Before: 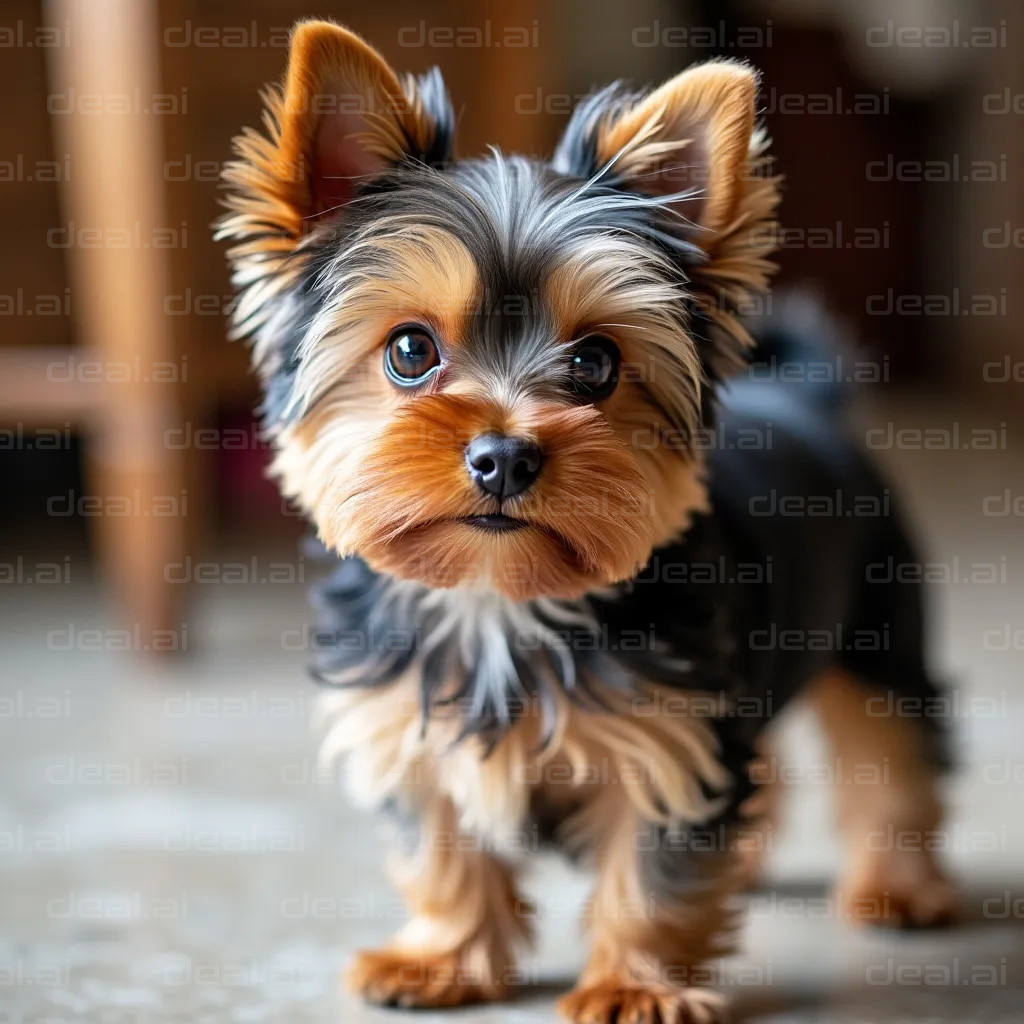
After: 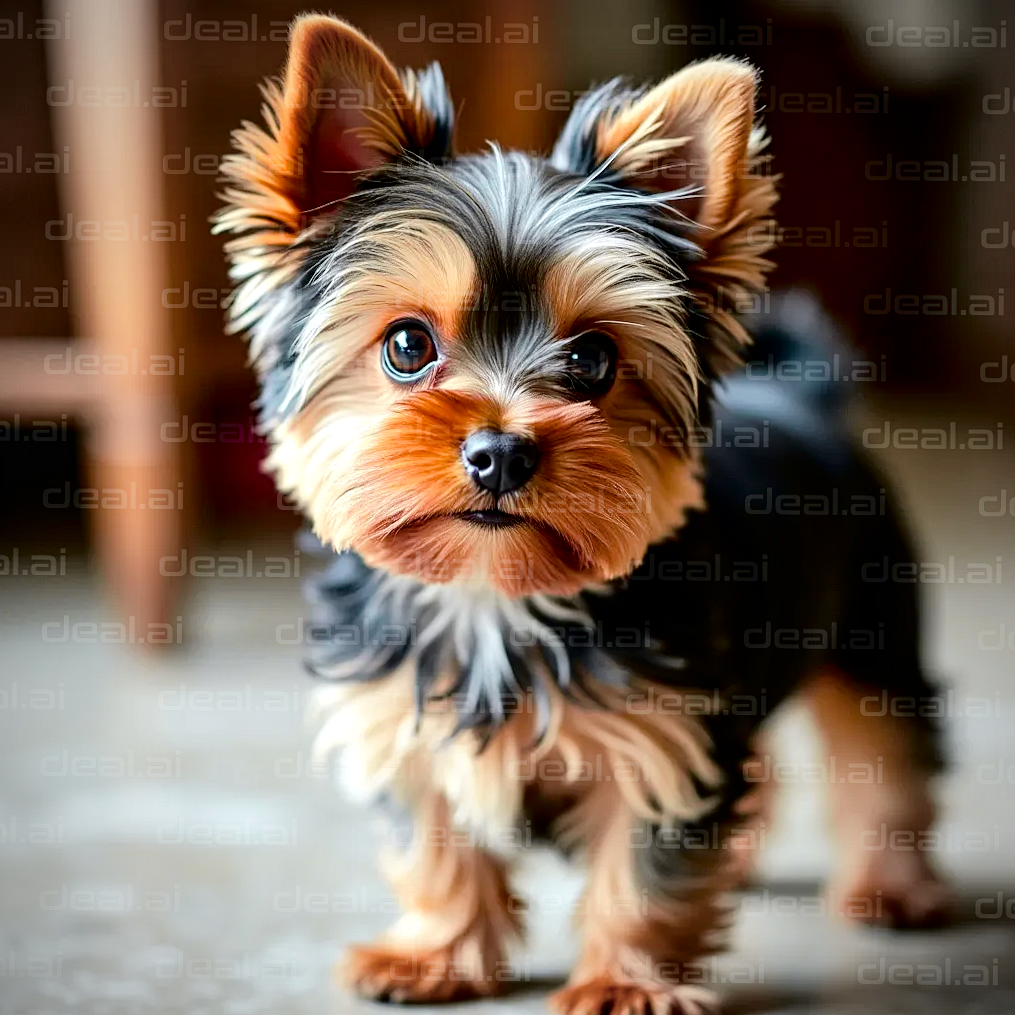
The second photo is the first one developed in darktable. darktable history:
tone curve: curves: ch0 [(0.003, 0) (0.066, 0.017) (0.163, 0.09) (0.264, 0.238) (0.395, 0.421) (0.517, 0.56) (0.688, 0.743) (0.791, 0.814) (1, 1)]; ch1 [(0, 0) (0.164, 0.115) (0.337, 0.332) (0.39, 0.398) (0.464, 0.461) (0.501, 0.5) (0.507, 0.503) (0.534, 0.537) (0.577, 0.59) (0.652, 0.681) (0.733, 0.749) (0.811, 0.796) (1, 1)]; ch2 [(0, 0) (0.337, 0.382) (0.464, 0.476) (0.501, 0.502) (0.527, 0.54) (0.551, 0.565) (0.6, 0.59) (0.687, 0.675) (1, 1)], color space Lab, independent channels, preserve colors none
white balance: red 0.978, blue 0.999
color balance rgb: linear chroma grading › shadows 32%, linear chroma grading › global chroma -2%, linear chroma grading › mid-tones 4%, perceptual saturation grading › global saturation -2%, perceptual saturation grading › highlights -8%, perceptual saturation grading › mid-tones 8%, perceptual saturation grading › shadows 4%, perceptual brilliance grading › highlights 8%, perceptual brilliance grading › mid-tones 4%, perceptual brilliance grading › shadows 2%, global vibrance 16%, saturation formula JzAzBz (2021)
vignetting: fall-off radius 63.6%
crop and rotate: angle -0.5°
contrast equalizer: y [[0.5, 0.5, 0.5, 0.512, 0.552, 0.62], [0.5 ×6], [0.5 ×4, 0.504, 0.553], [0 ×6], [0 ×6]]
